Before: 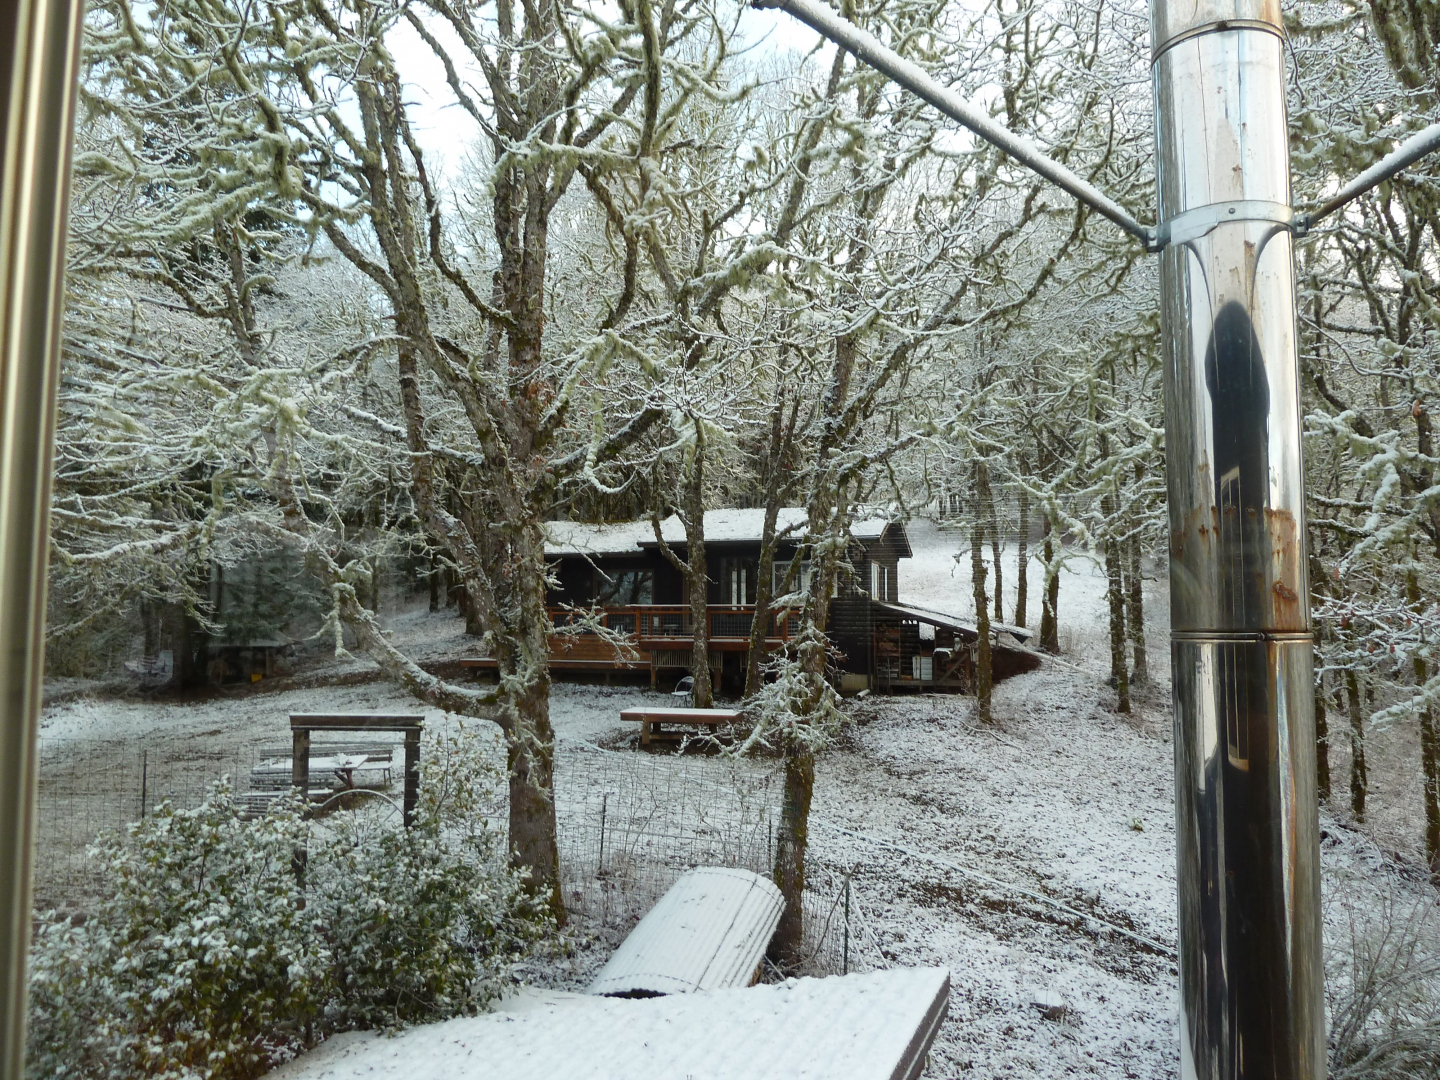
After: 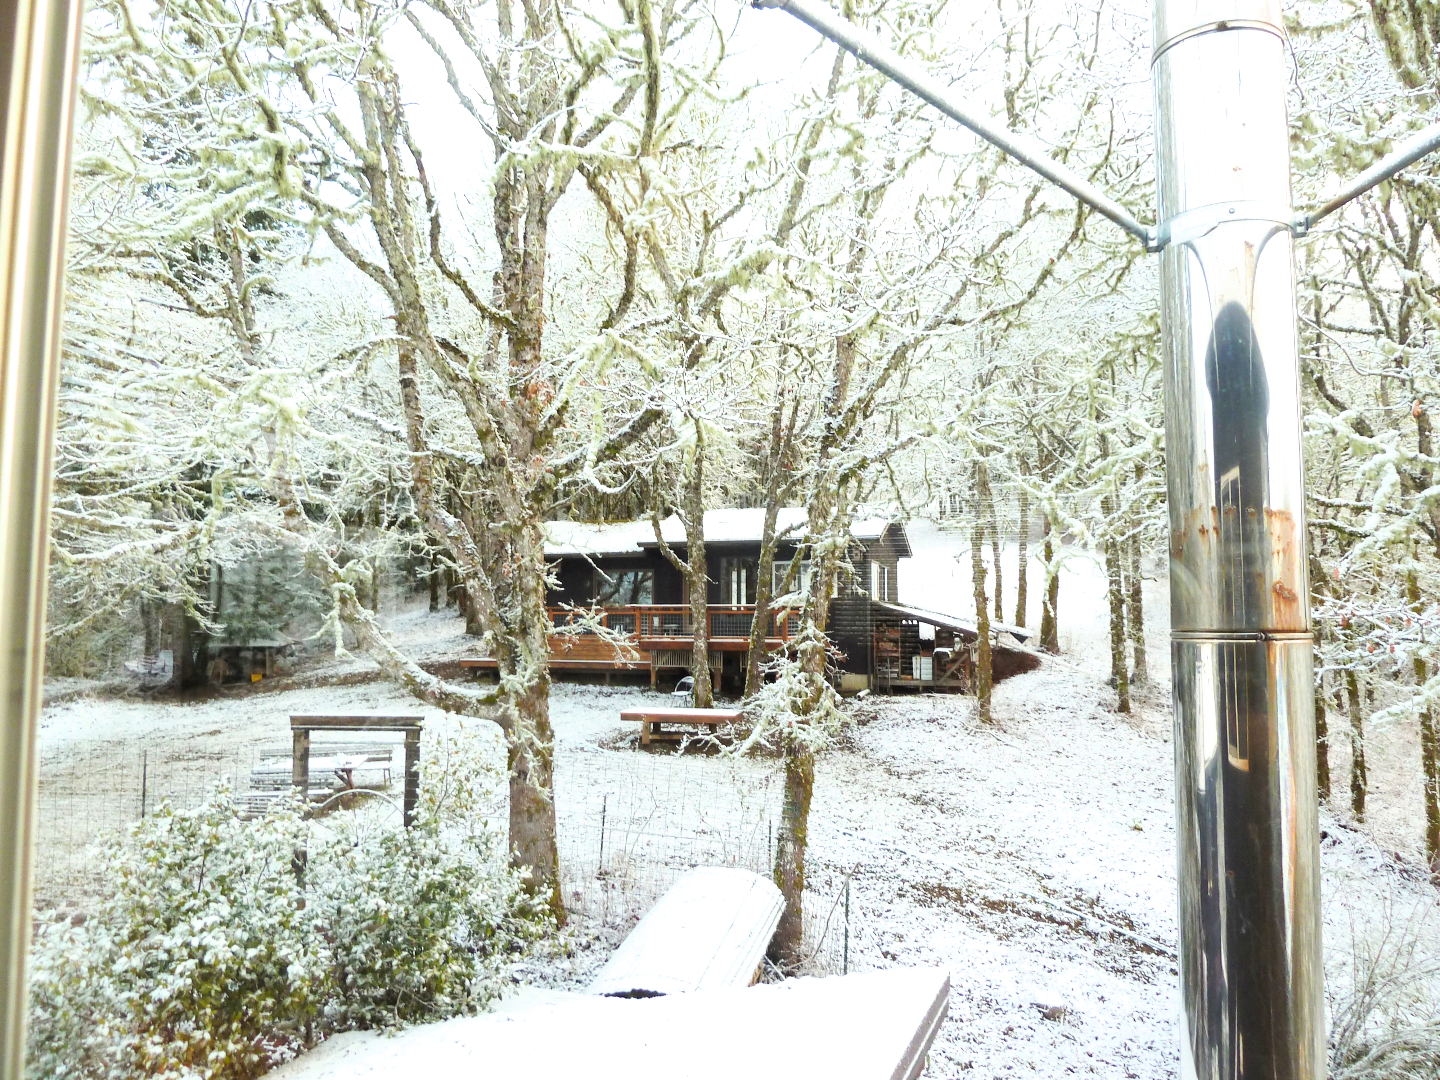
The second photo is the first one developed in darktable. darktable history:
filmic rgb: black relative exposure -7.98 EV, white relative exposure 4 EV, hardness 4.18, iterations of high-quality reconstruction 0, enable highlight reconstruction true
exposure: exposure 2.222 EV, compensate highlight preservation false
